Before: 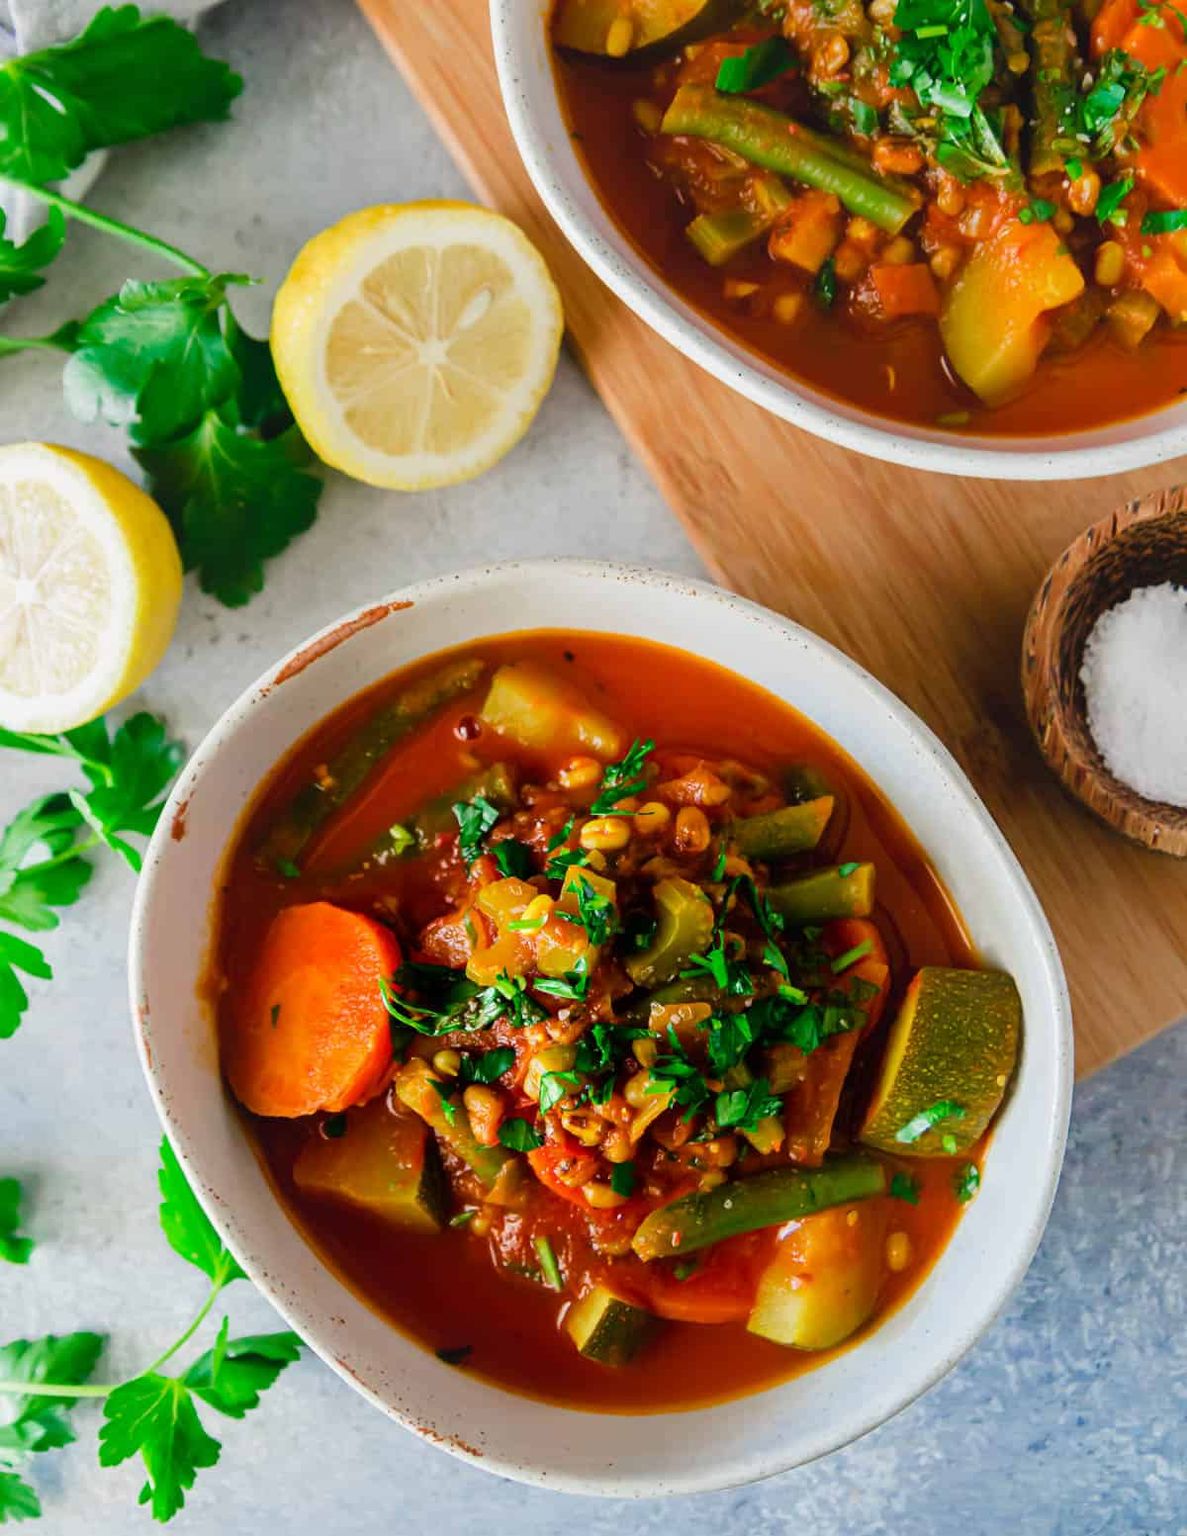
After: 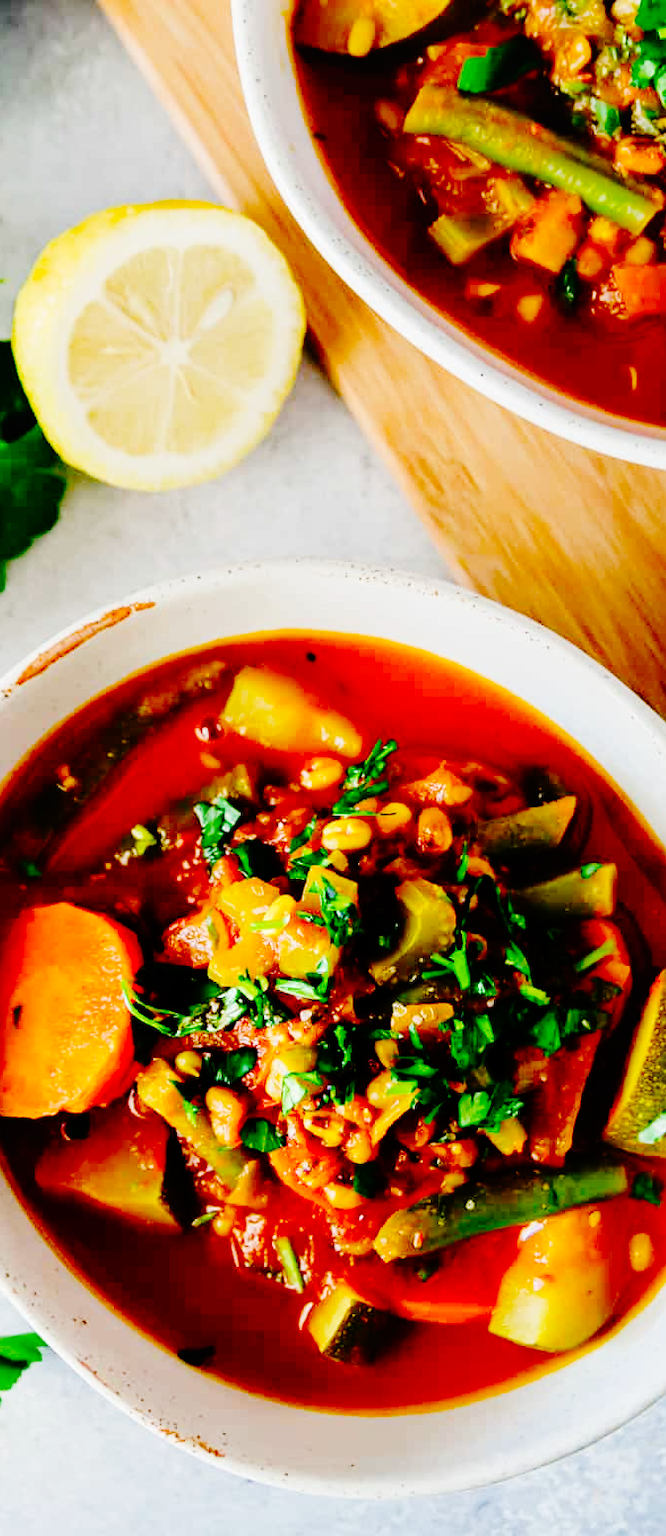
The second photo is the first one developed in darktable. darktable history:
base curve: curves: ch0 [(0, 0) (0.036, 0.01) (0.123, 0.254) (0.258, 0.504) (0.507, 0.748) (1, 1)], preserve colors none
crop: left 21.765%, right 22.116%, bottom 0.006%
